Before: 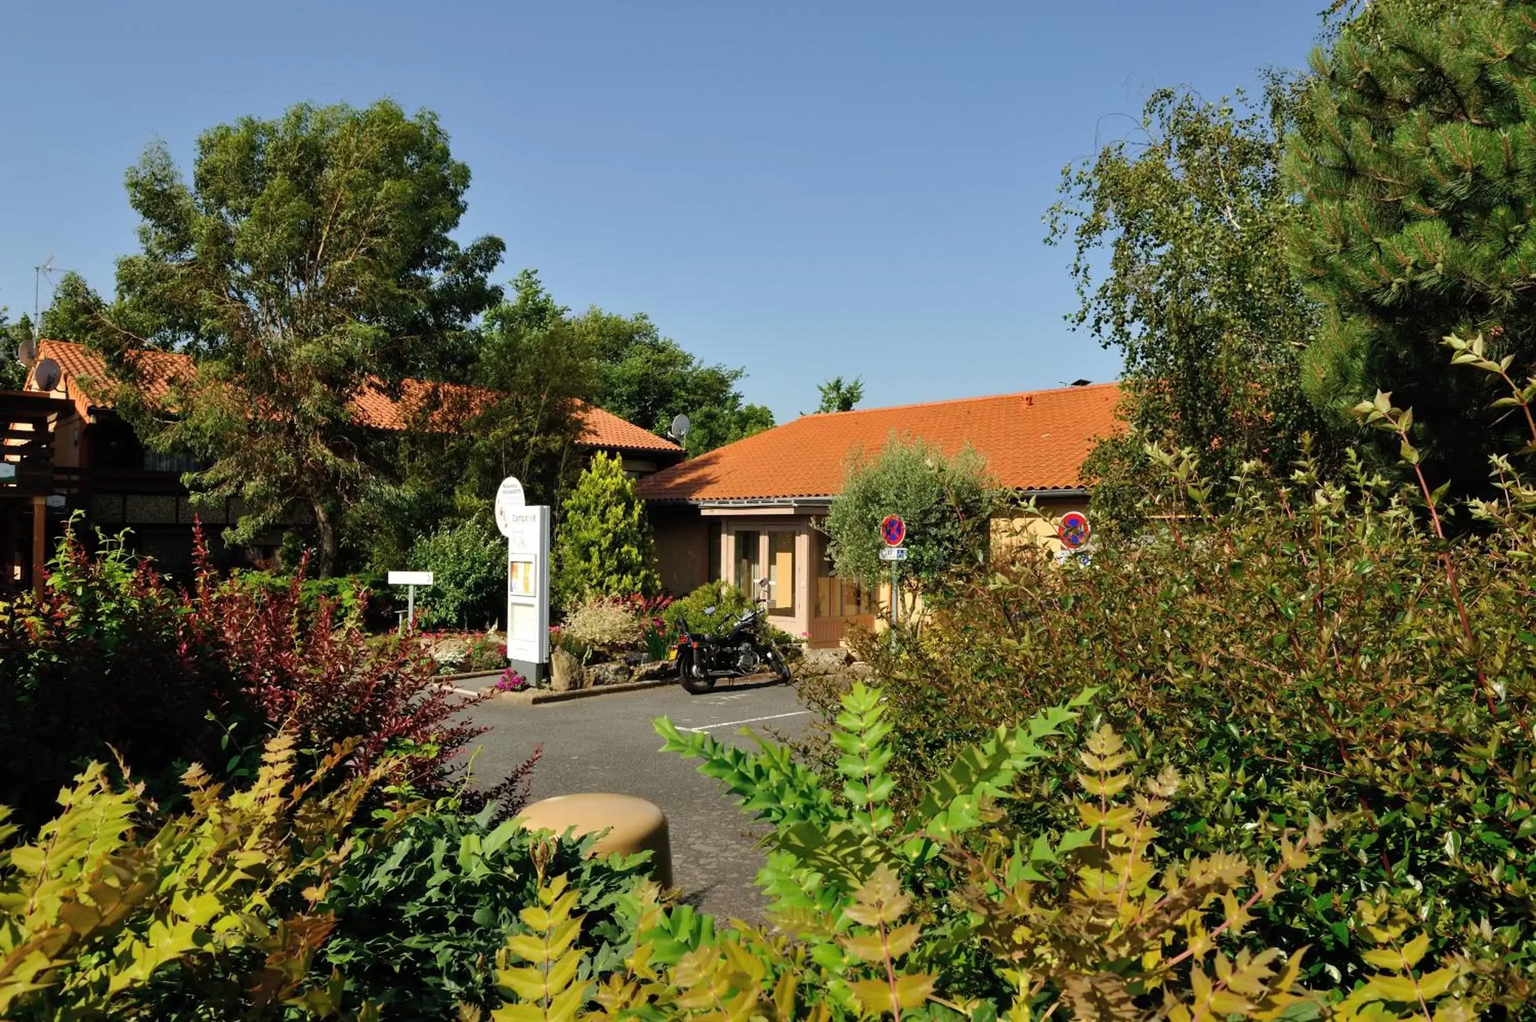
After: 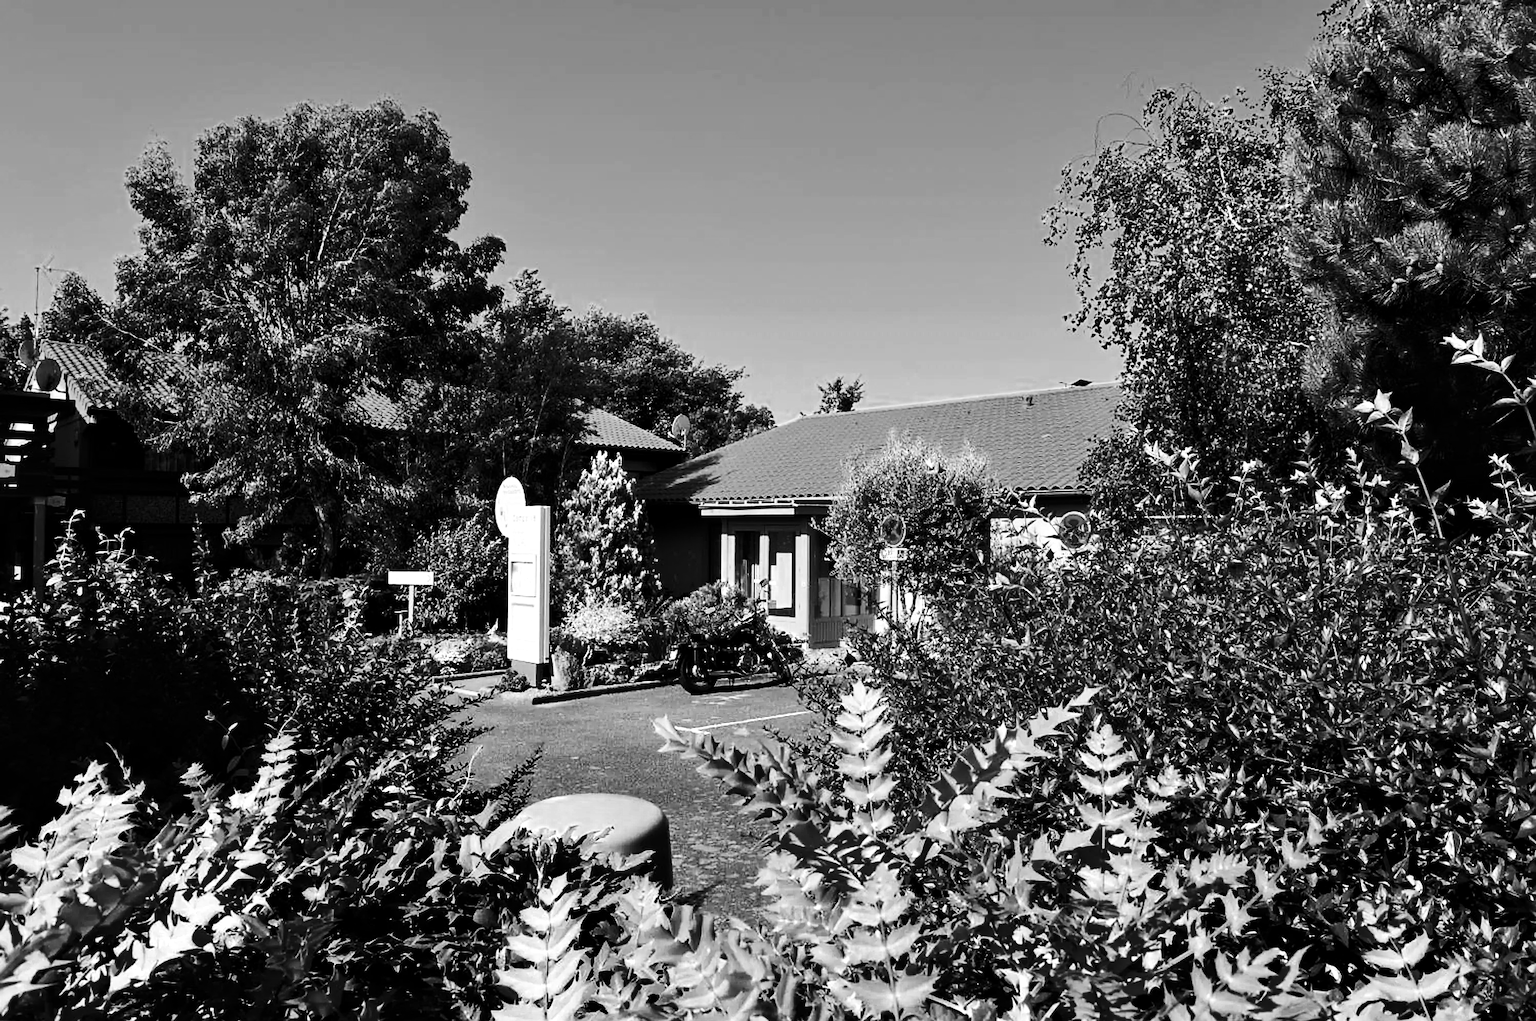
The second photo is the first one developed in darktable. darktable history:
sharpen: on, module defaults
base curve: curves: ch0 [(0, 0) (0.073, 0.04) (0.157, 0.139) (0.492, 0.492) (0.758, 0.758) (1, 1)], preserve colors none
contrast brightness saturation: contrast 0.381, brightness 0.105
local contrast: mode bilateral grid, contrast 21, coarseness 50, detail 119%, midtone range 0.2
color zones: curves: ch0 [(0.002, 0.593) (0.143, 0.417) (0.285, 0.541) (0.455, 0.289) (0.608, 0.327) (0.727, 0.283) (0.869, 0.571) (1, 0.603)]; ch1 [(0, 0) (0.143, 0) (0.286, 0) (0.429, 0) (0.571, 0) (0.714, 0) (0.857, 0)]
